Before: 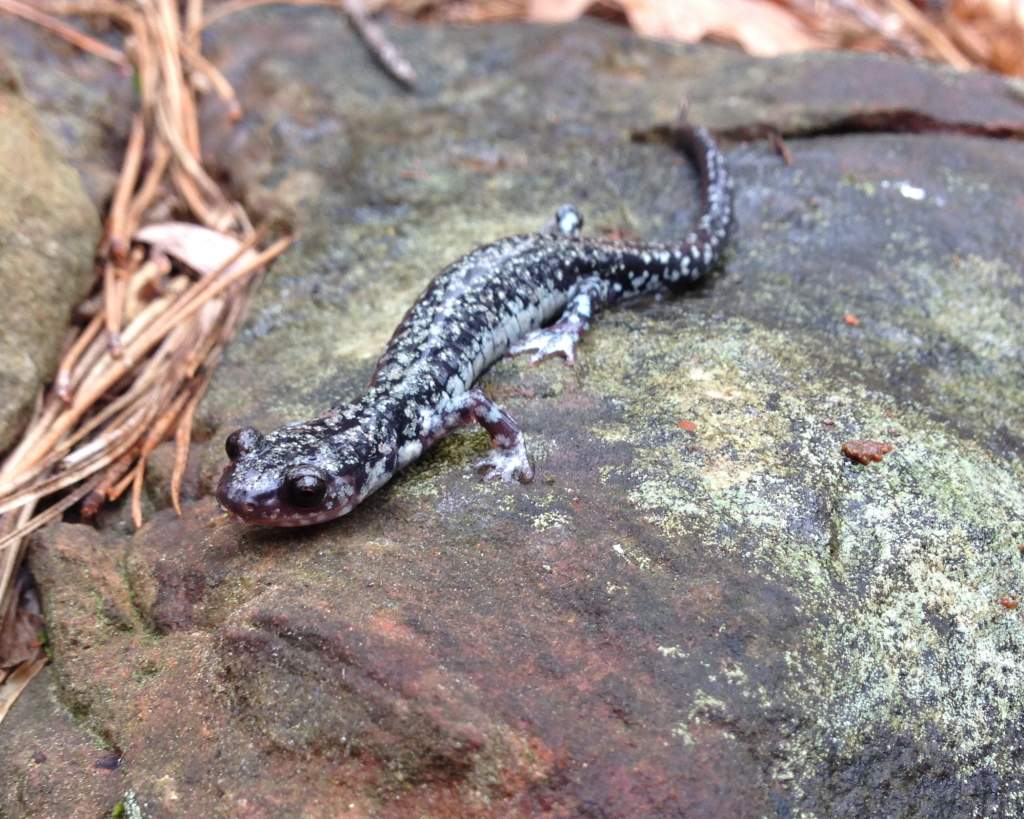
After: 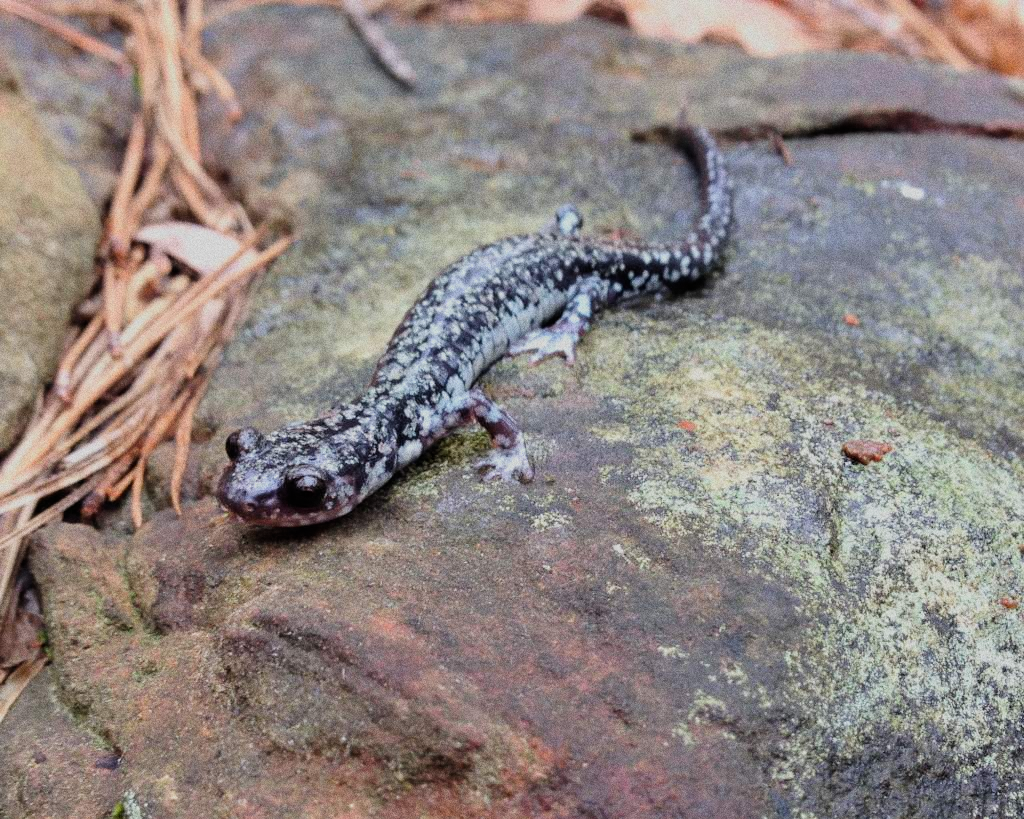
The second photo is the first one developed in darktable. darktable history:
grain: coarseness 9.61 ISO, strength 35.62%
filmic rgb: black relative exposure -8.42 EV, white relative exposure 4.68 EV, hardness 3.82, color science v6 (2022)
